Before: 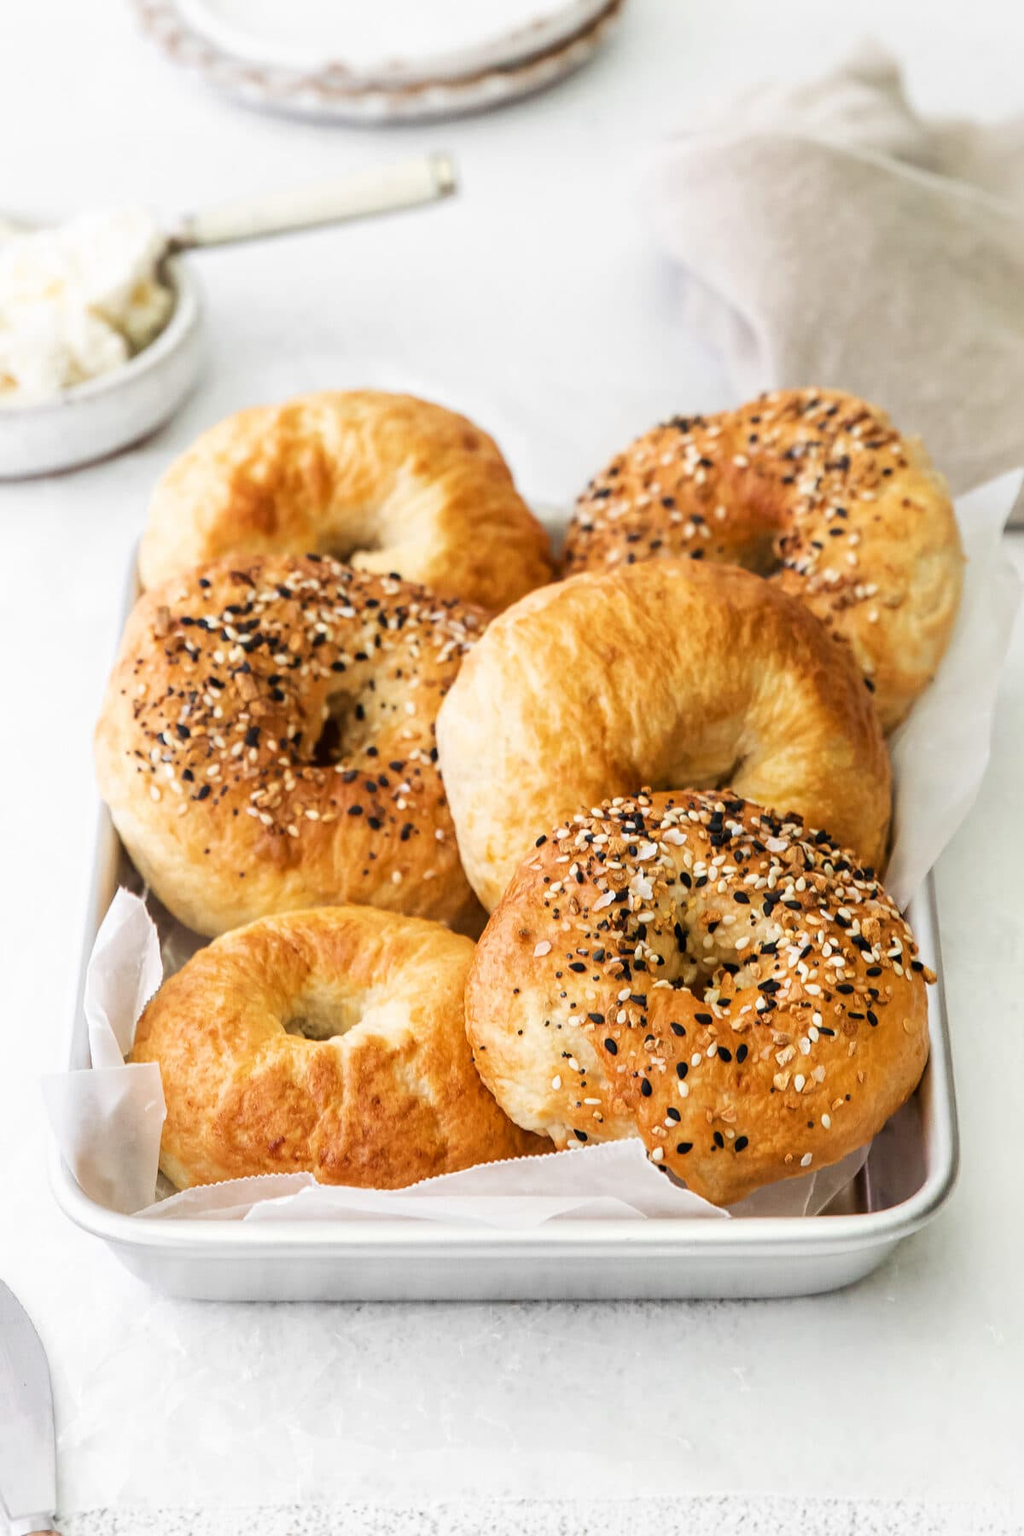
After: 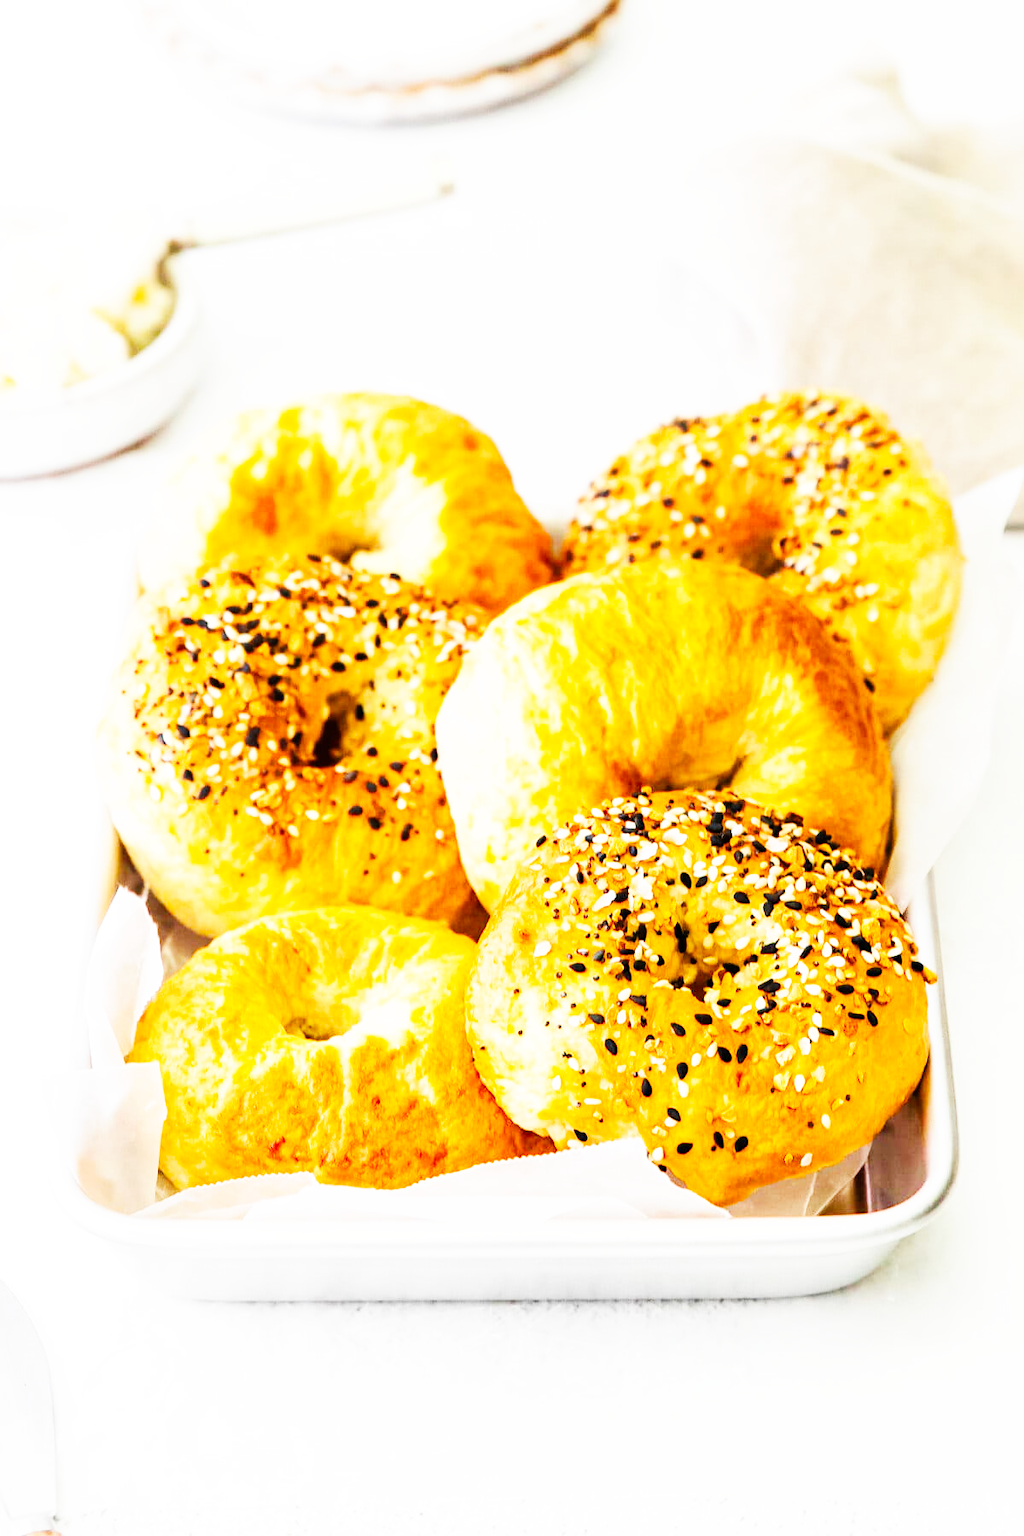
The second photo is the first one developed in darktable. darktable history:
base curve: curves: ch0 [(0, 0) (0.007, 0.004) (0.027, 0.03) (0.046, 0.07) (0.207, 0.54) (0.442, 0.872) (0.673, 0.972) (1, 1)], preserve colors none
color balance rgb: perceptual saturation grading › global saturation 25.407%, perceptual brilliance grading › mid-tones 9.311%, perceptual brilliance grading › shadows 15.648%
